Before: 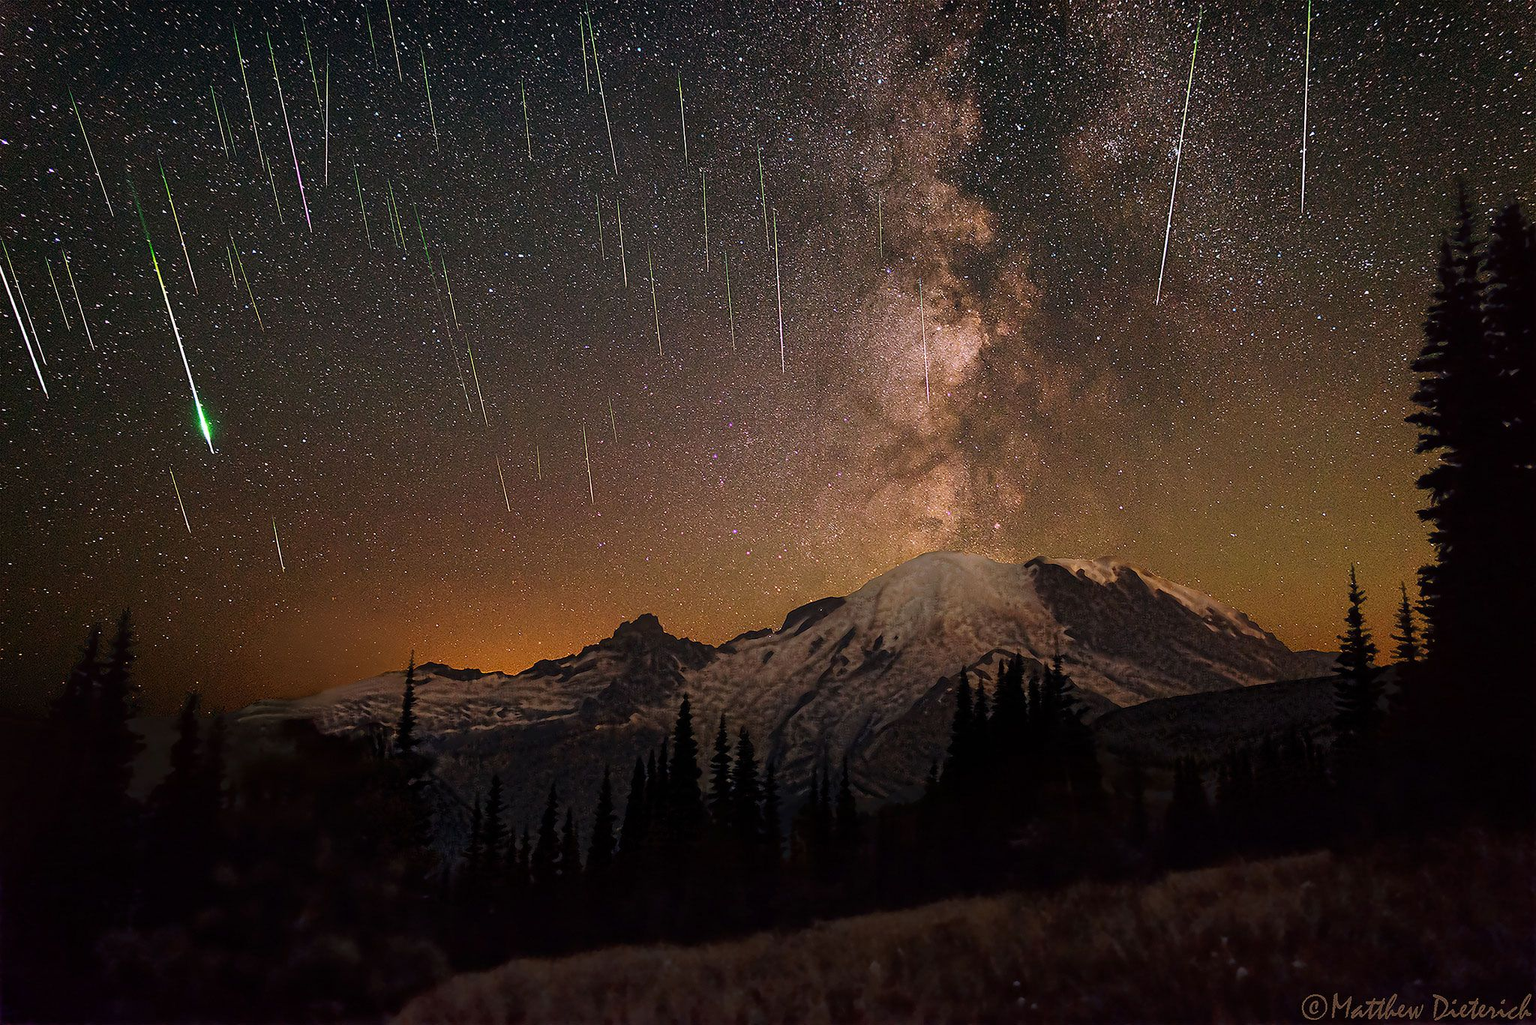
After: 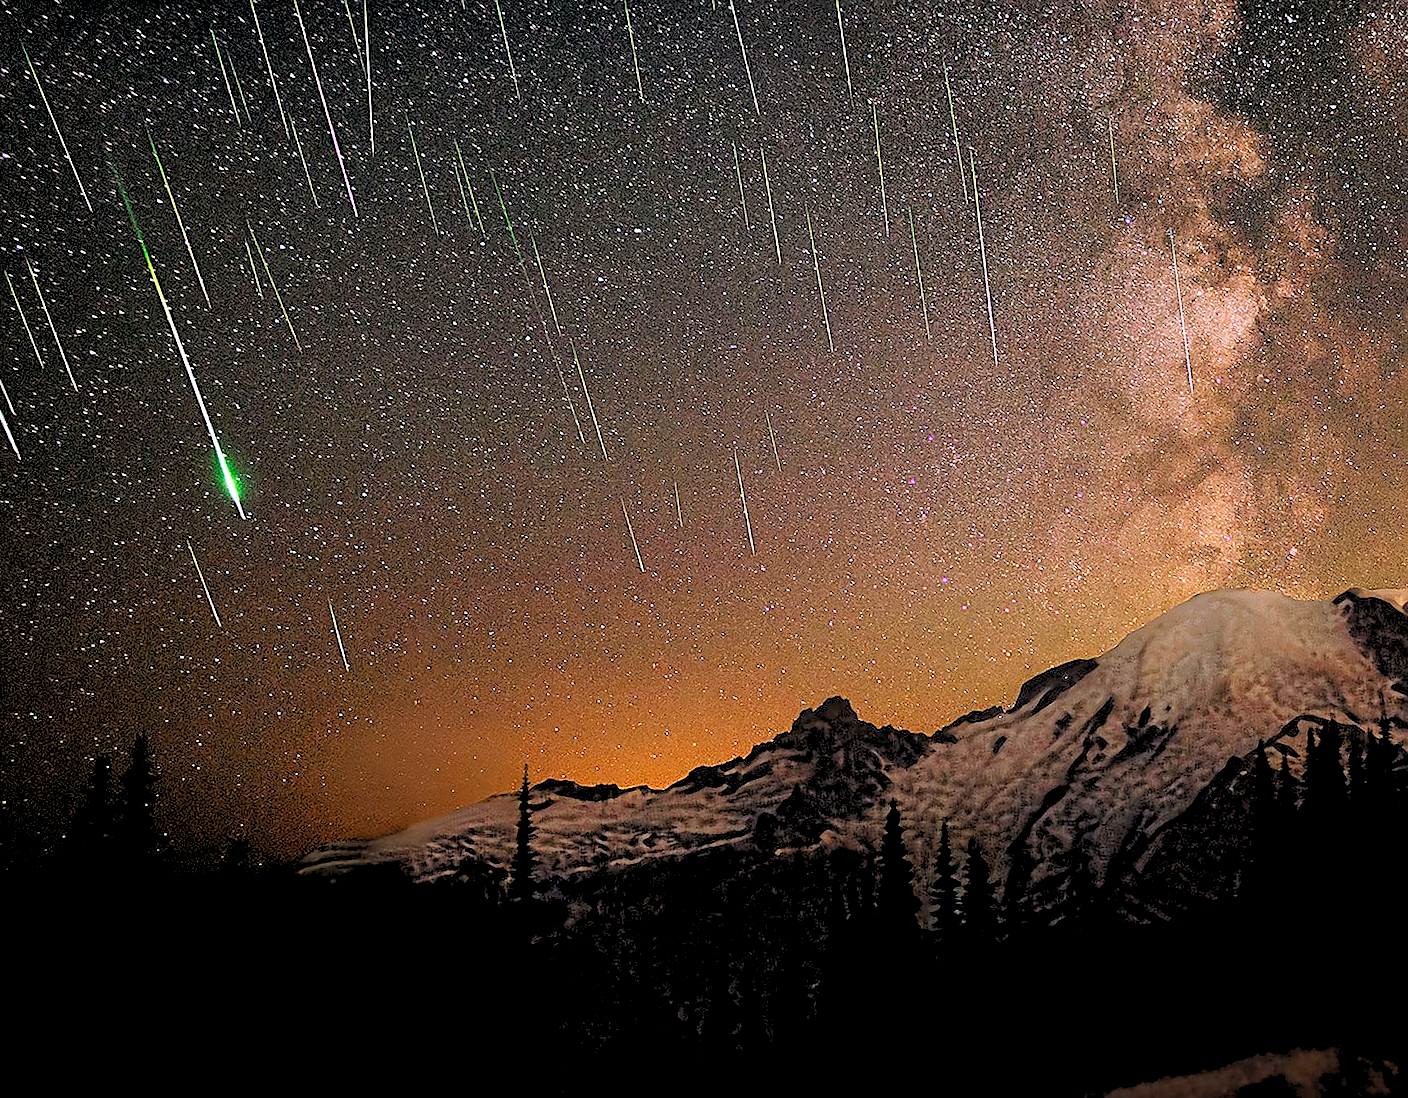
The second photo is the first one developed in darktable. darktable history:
crop: top 5.803%, right 27.864%, bottom 5.804%
levels: levels [0.093, 0.434, 0.988]
sharpen: on, module defaults
rotate and perspective: rotation -3.52°, crop left 0.036, crop right 0.964, crop top 0.081, crop bottom 0.919
